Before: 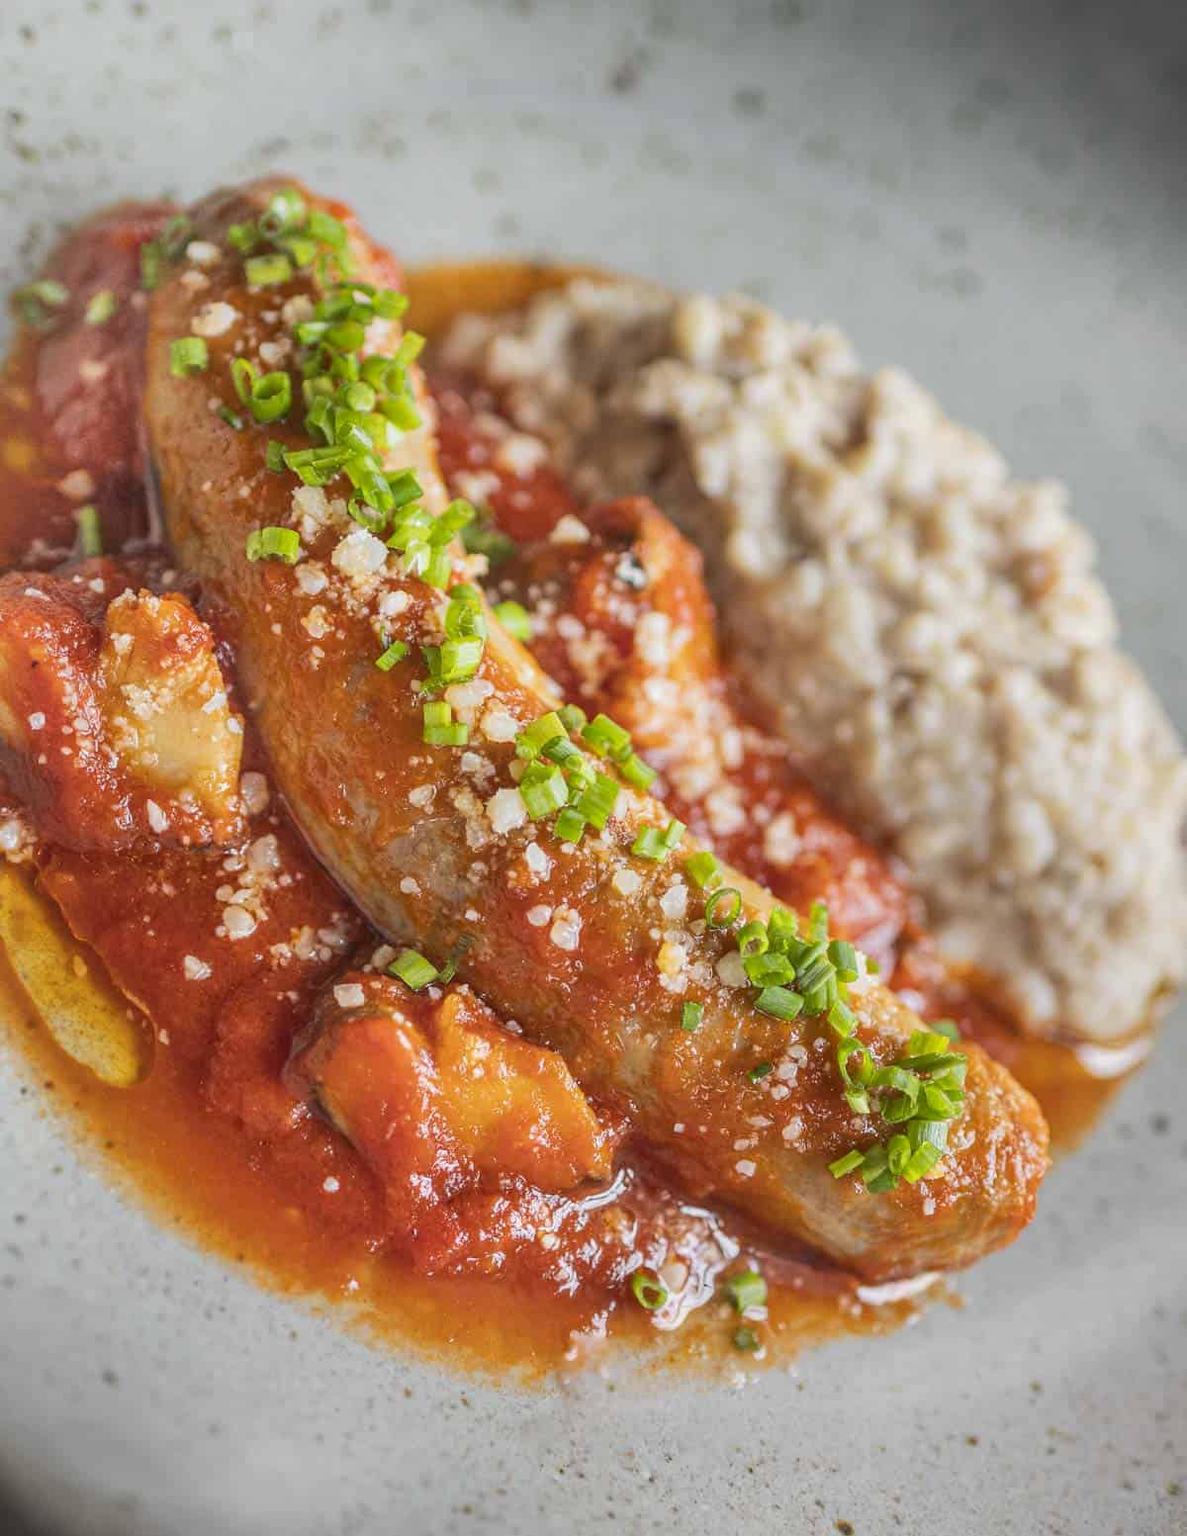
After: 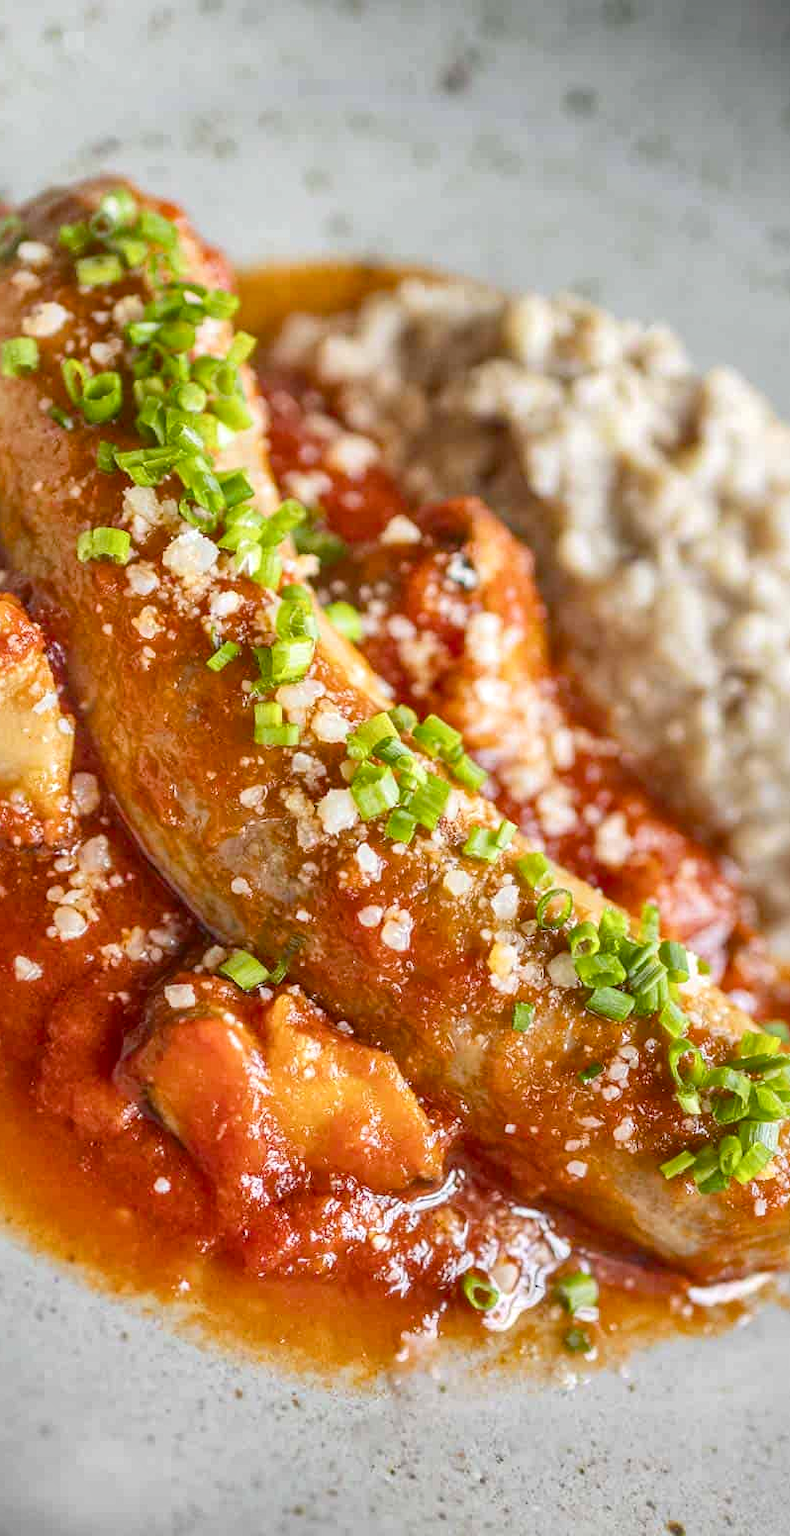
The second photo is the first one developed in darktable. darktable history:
exposure: exposure 0.2 EV, compensate highlight preservation false
local contrast: mode bilateral grid, contrast 20, coarseness 50, detail 133%, midtone range 0.2
crop and rotate: left 14.286%, right 19.054%
color balance rgb: power › hue 328.83°, perceptual saturation grading › global saturation 20%, perceptual saturation grading › highlights -25.392%, perceptual saturation grading › shadows 26.004%, global vibrance 11.842%
